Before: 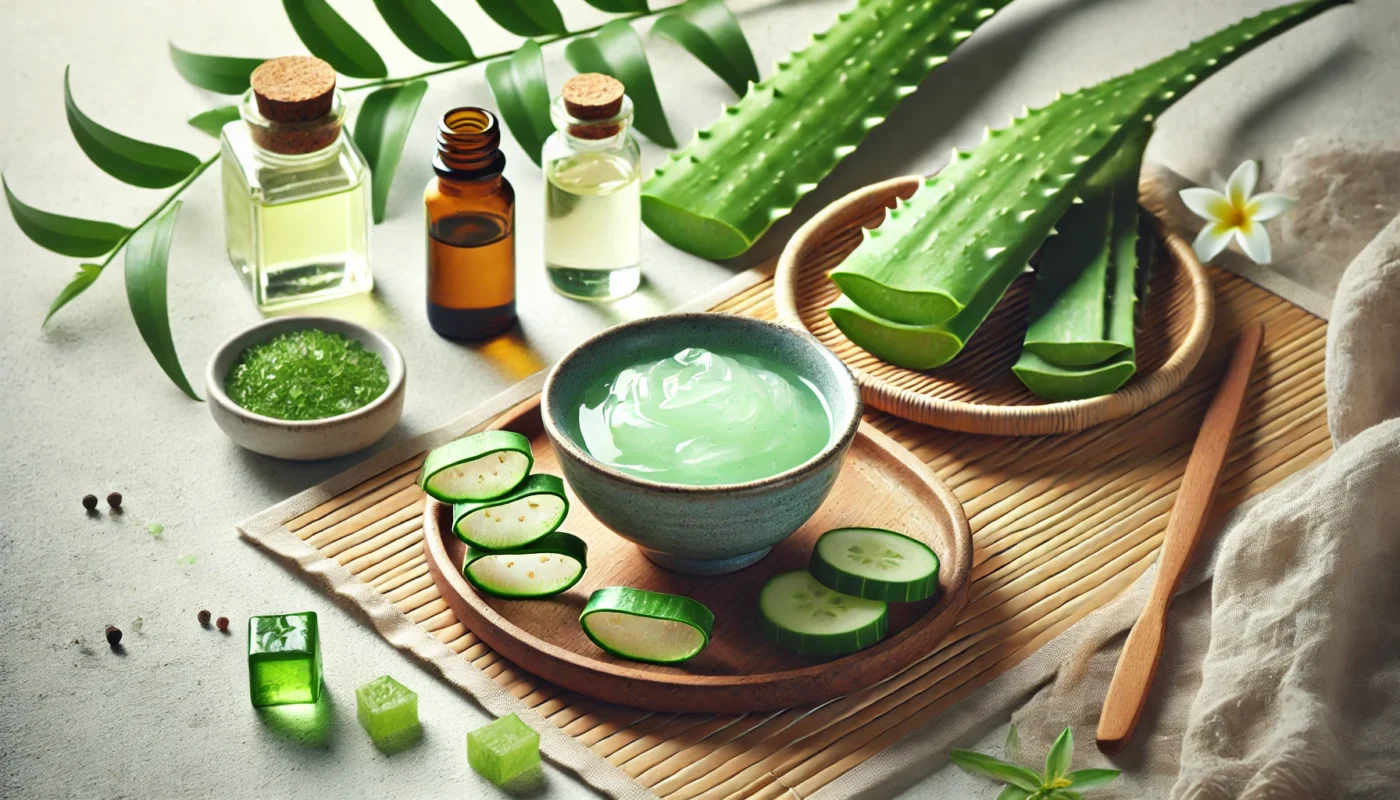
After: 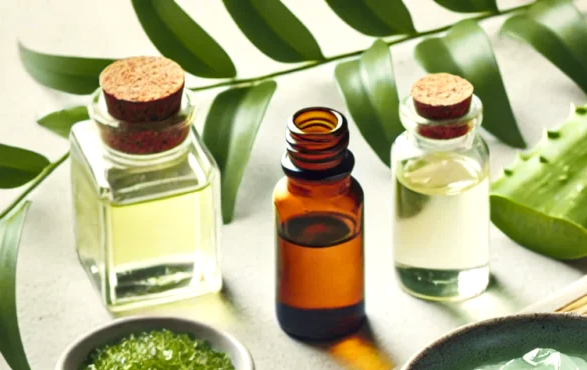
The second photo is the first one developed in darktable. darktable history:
crop and rotate: left 10.817%, top 0.062%, right 47.194%, bottom 53.626%
local contrast: highlights 83%, shadows 81%
tone curve: curves: ch0 [(0, 0.024) (0.119, 0.146) (0.474, 0.485) (0.718, 0.739) (0.817, 0.839) (1, 0.998)]; ch1 [(0, 0) (0.377, 0.416) (0.439, 0.451) (0.477, 0.485) (0.501, 0.503) (0.538, 0.544) (0.58, 0.613) (0.664, 0.7) (0.783, 0.804) (1, 1)]; ch2 [(0, 0) (0.38, 0.405) (0.463, 0.456) (0.498, 0.497) (0.524, 0.535) (0.578, 0.576) (0.648, 0.665) (1, 1)], color space Lab, independent channels, preserve colors none
